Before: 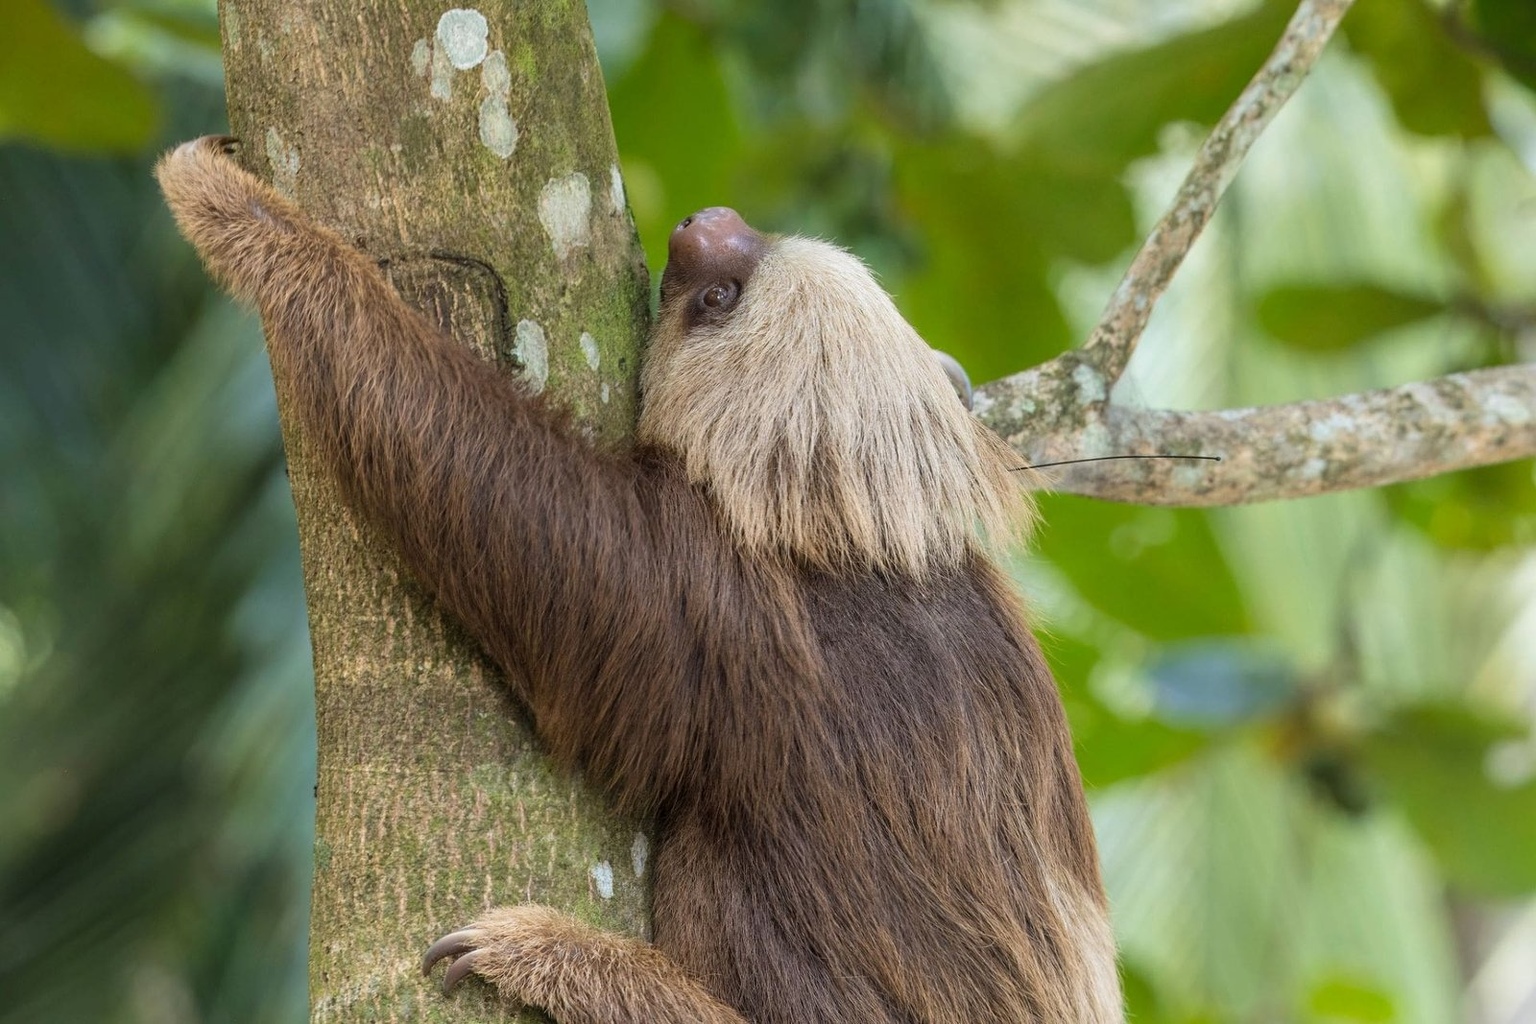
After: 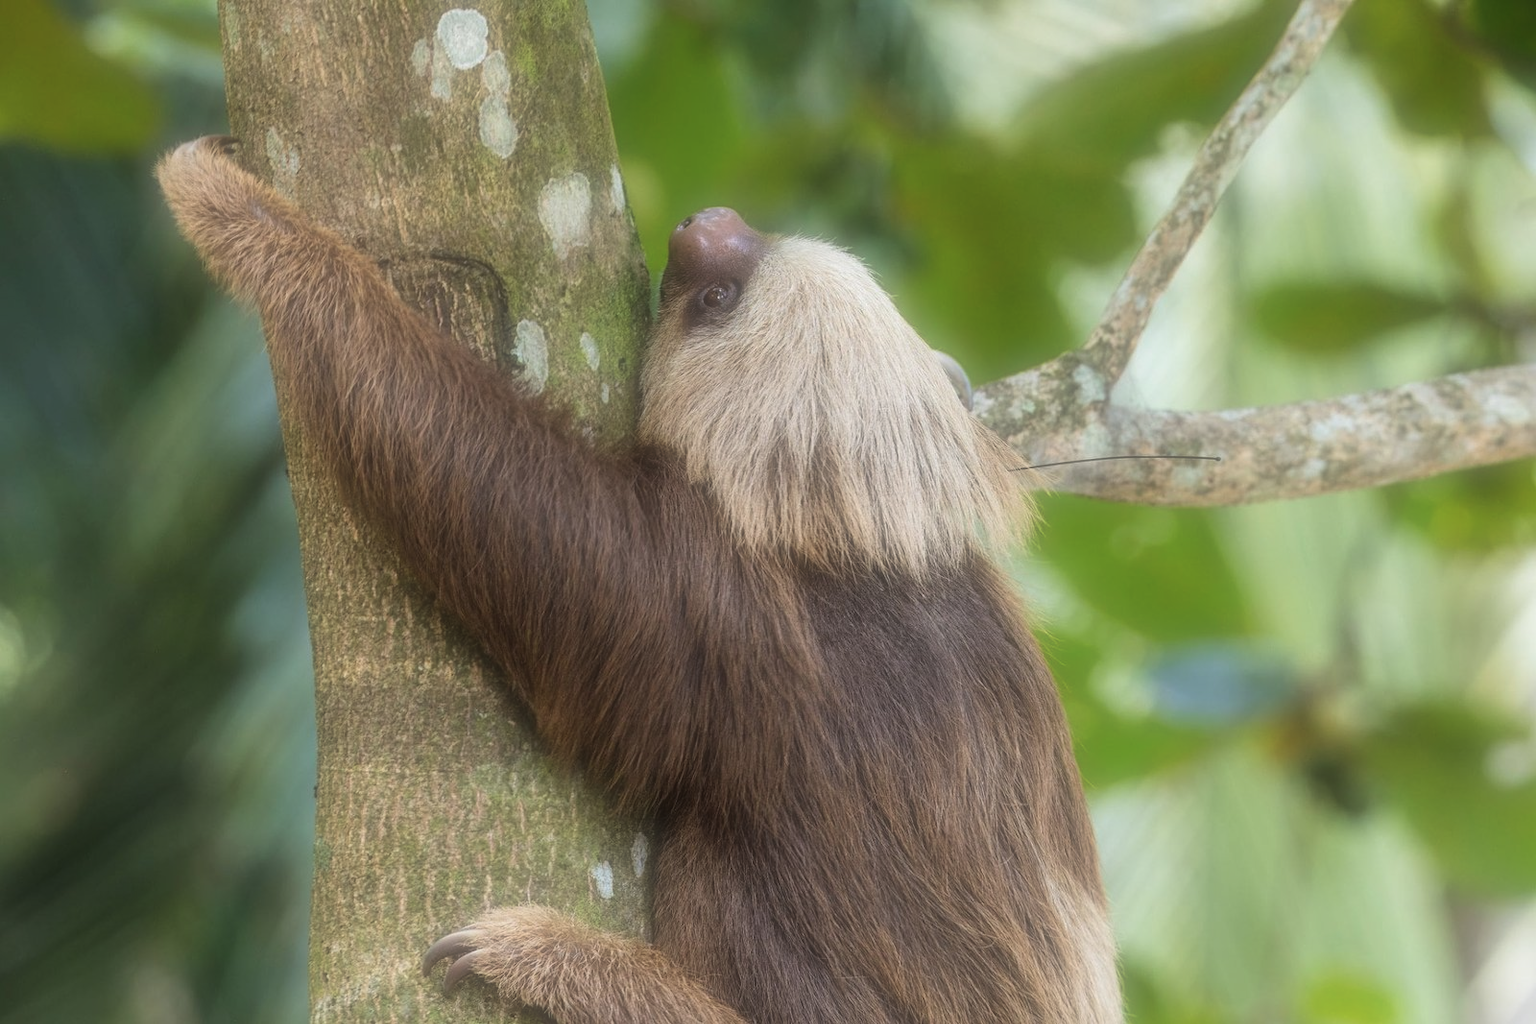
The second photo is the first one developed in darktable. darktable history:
exposure: compensate highlight preservation false
soften: size 60.24%, saturation 65.46%, brightness 0.506 EV, mix 25.7%
